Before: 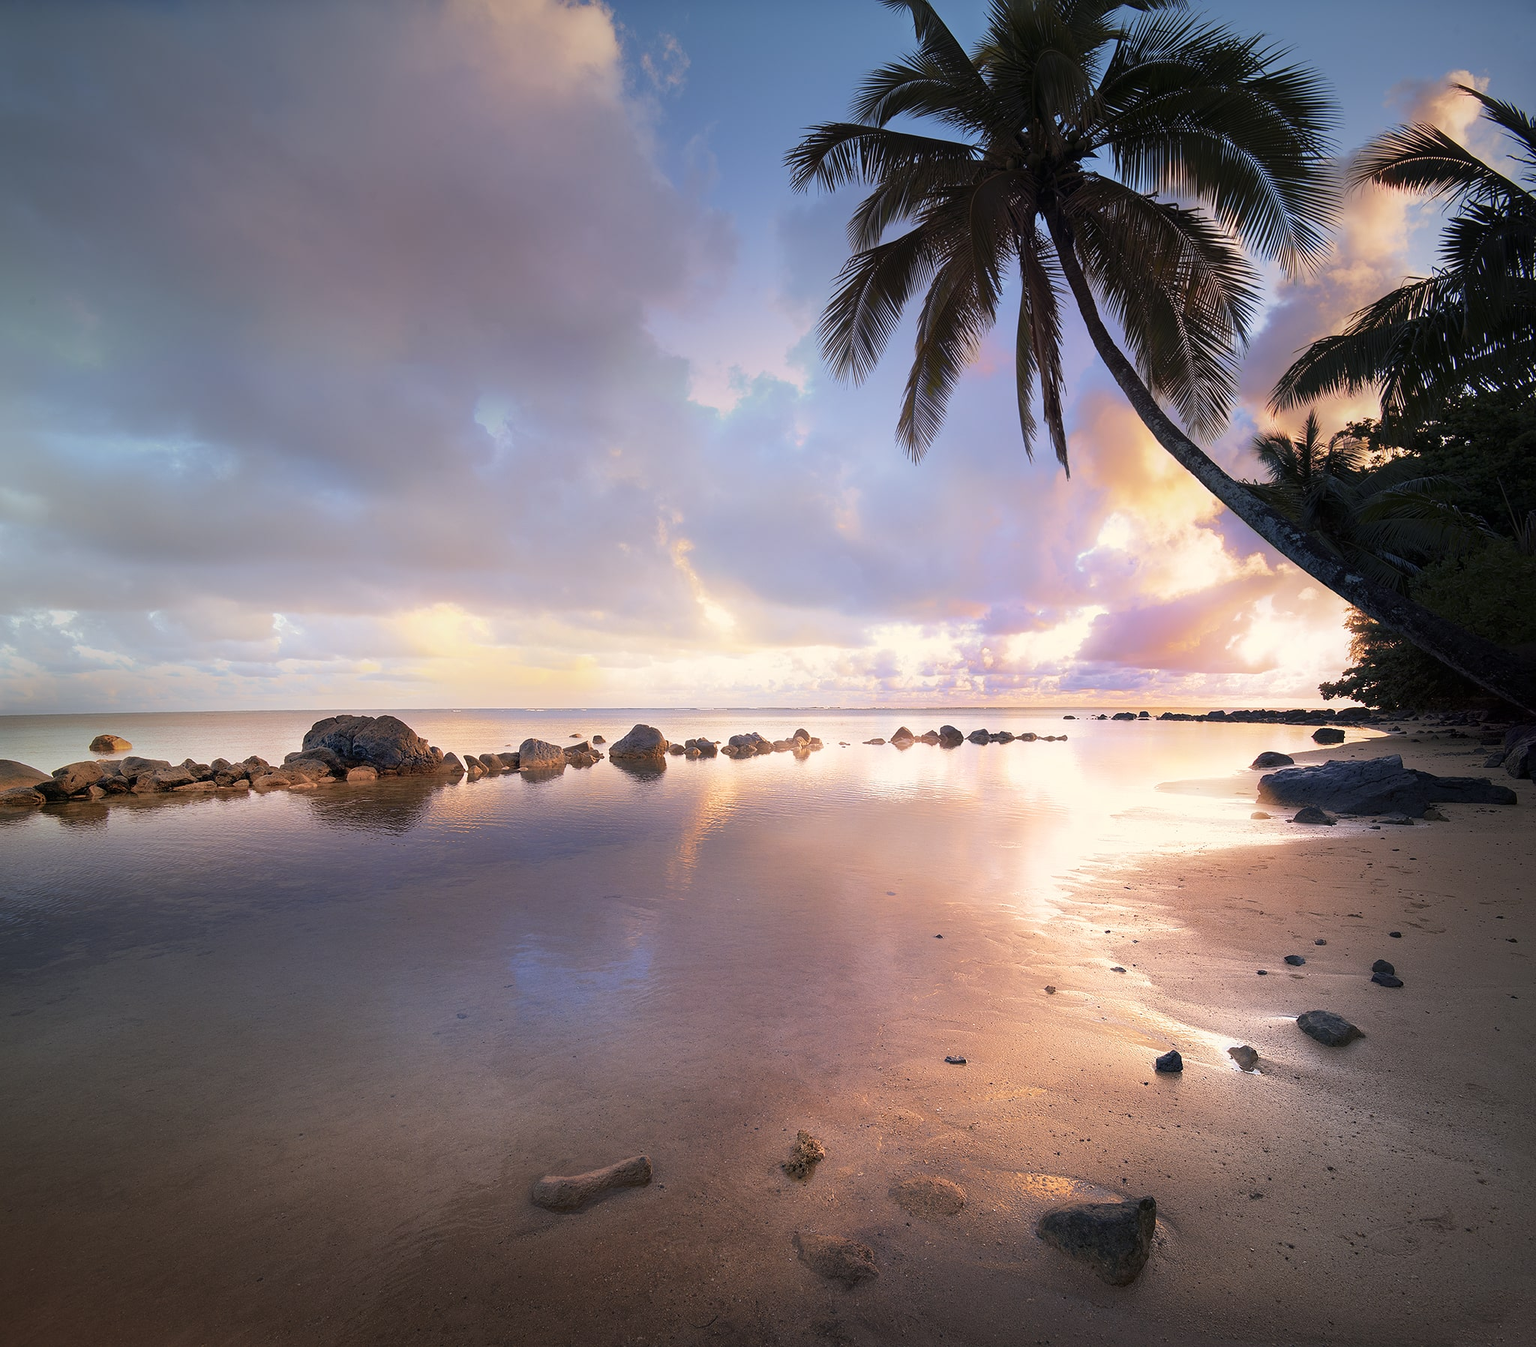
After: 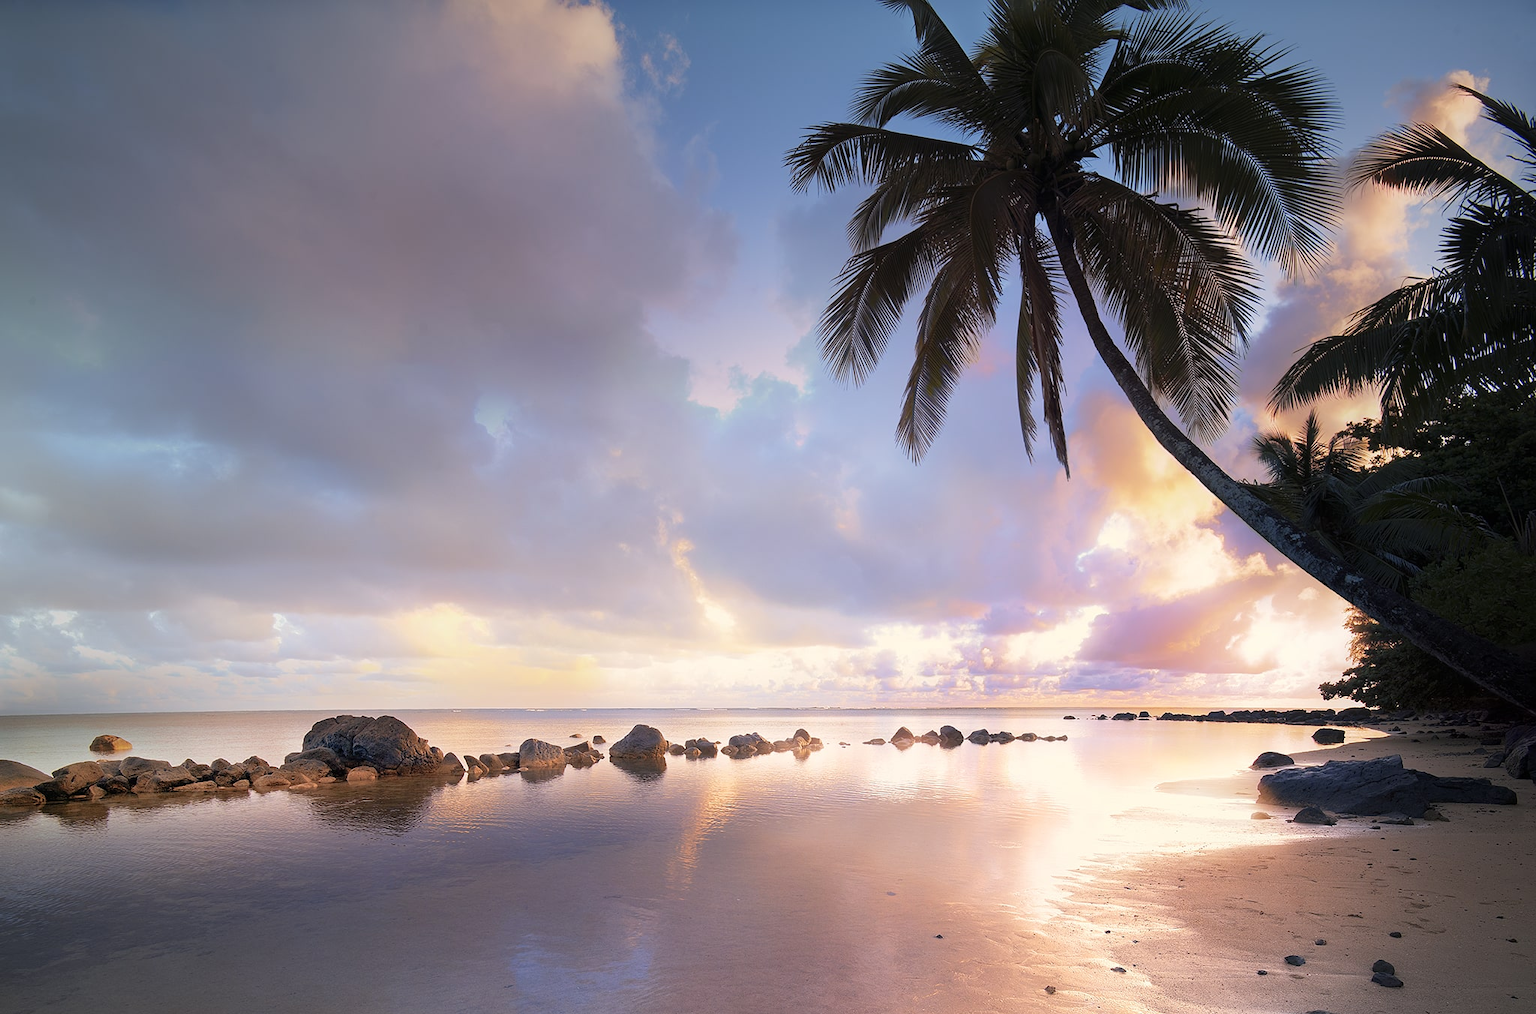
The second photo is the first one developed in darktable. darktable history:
crop: bottom 24.674%
